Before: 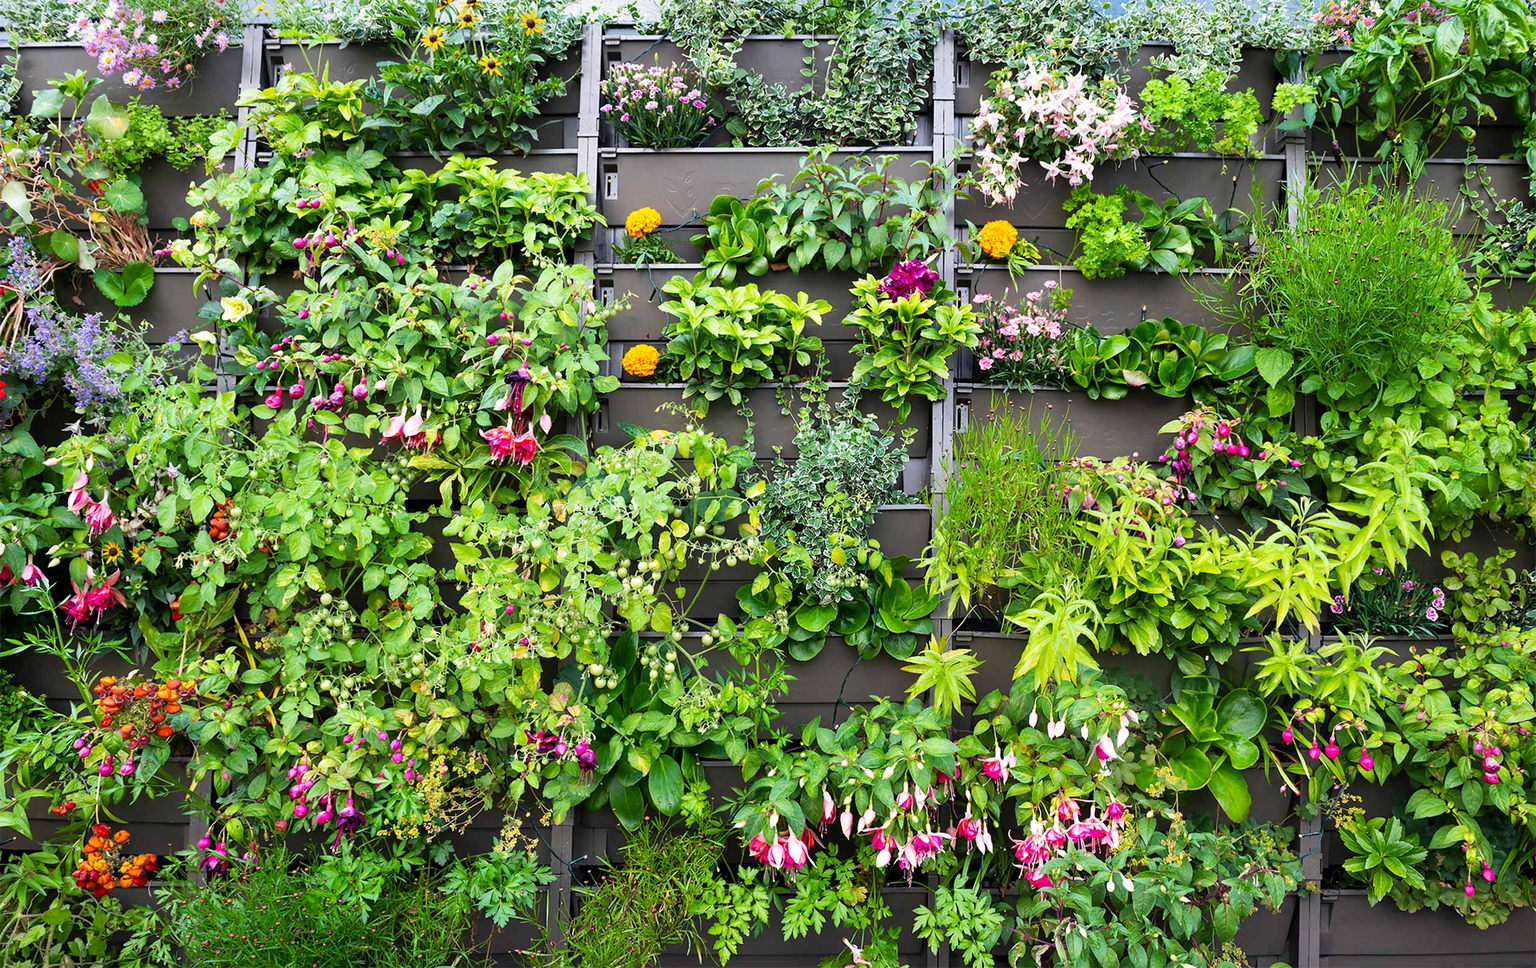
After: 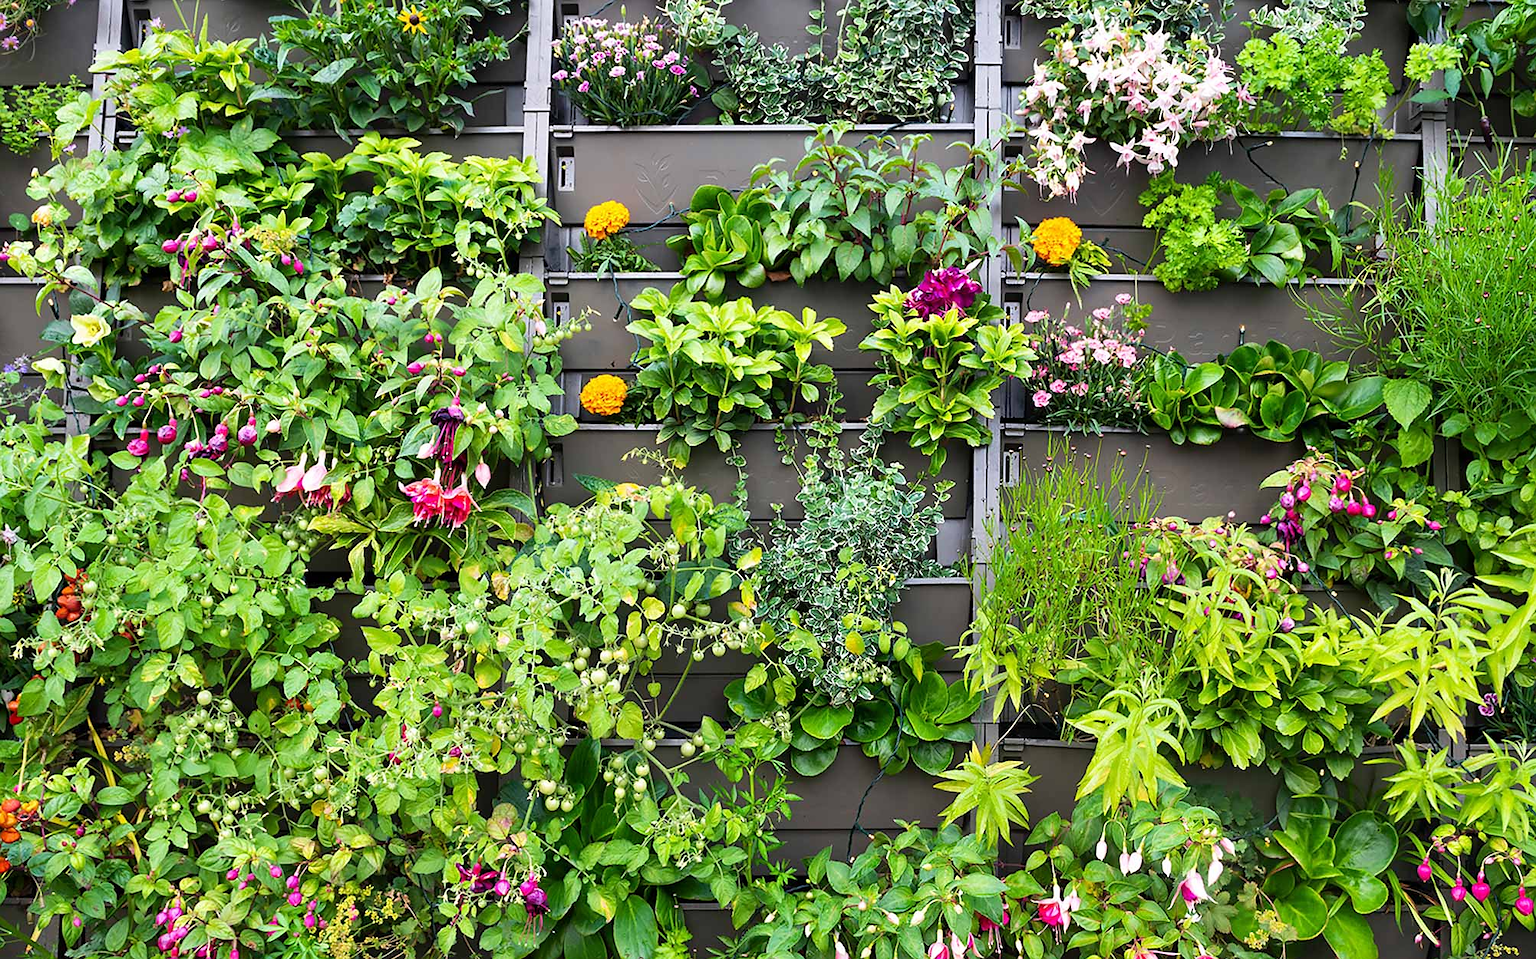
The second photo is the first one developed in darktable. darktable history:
sharpen: radius 1, threshold 1
crop and rotate: left 10.77%, top 5.1%, right 10.41%, bottom 16.76%
